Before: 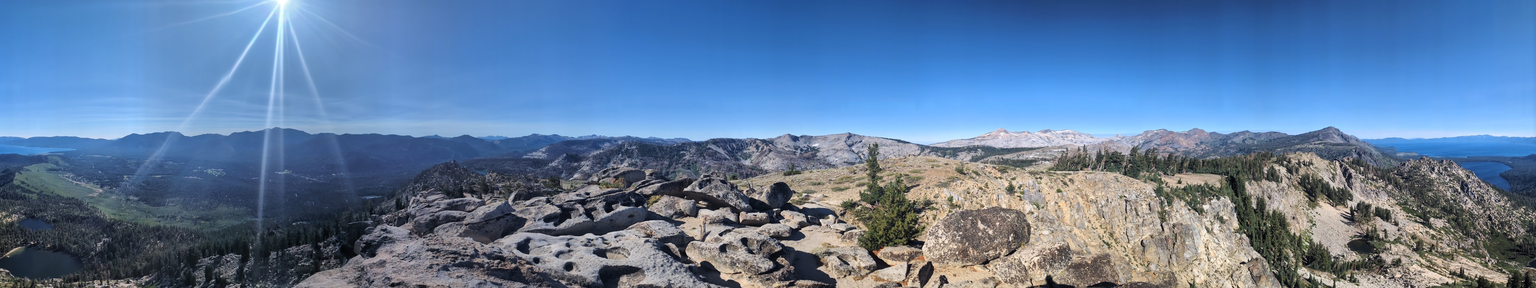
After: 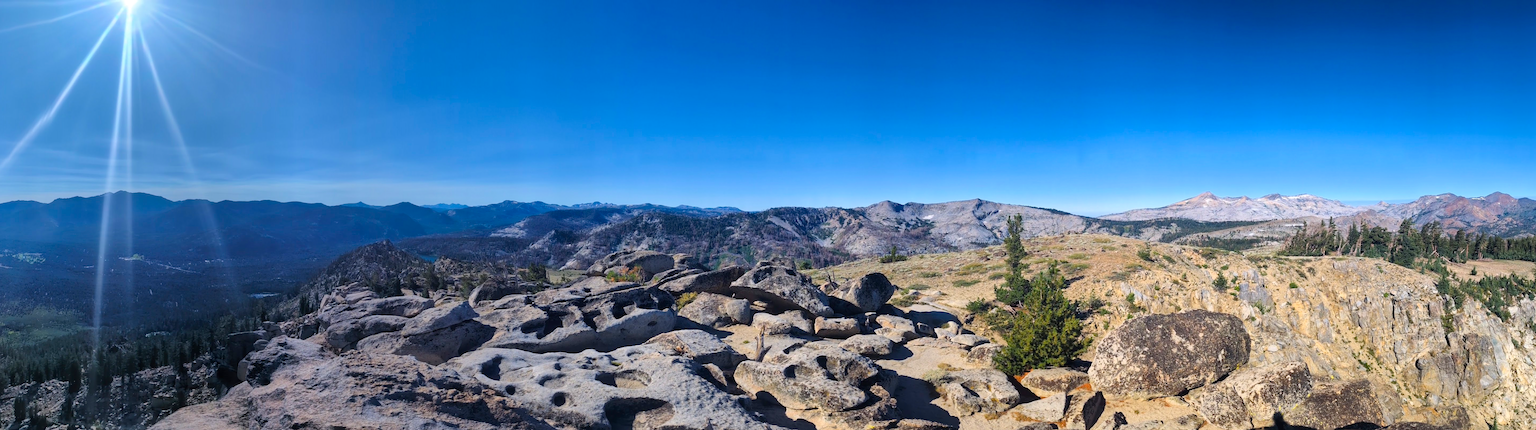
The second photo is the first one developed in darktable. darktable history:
velvia: strength 32.68%, mid-tones bias 0.204
crop and rotate: left 12.741%, right 20.455%
